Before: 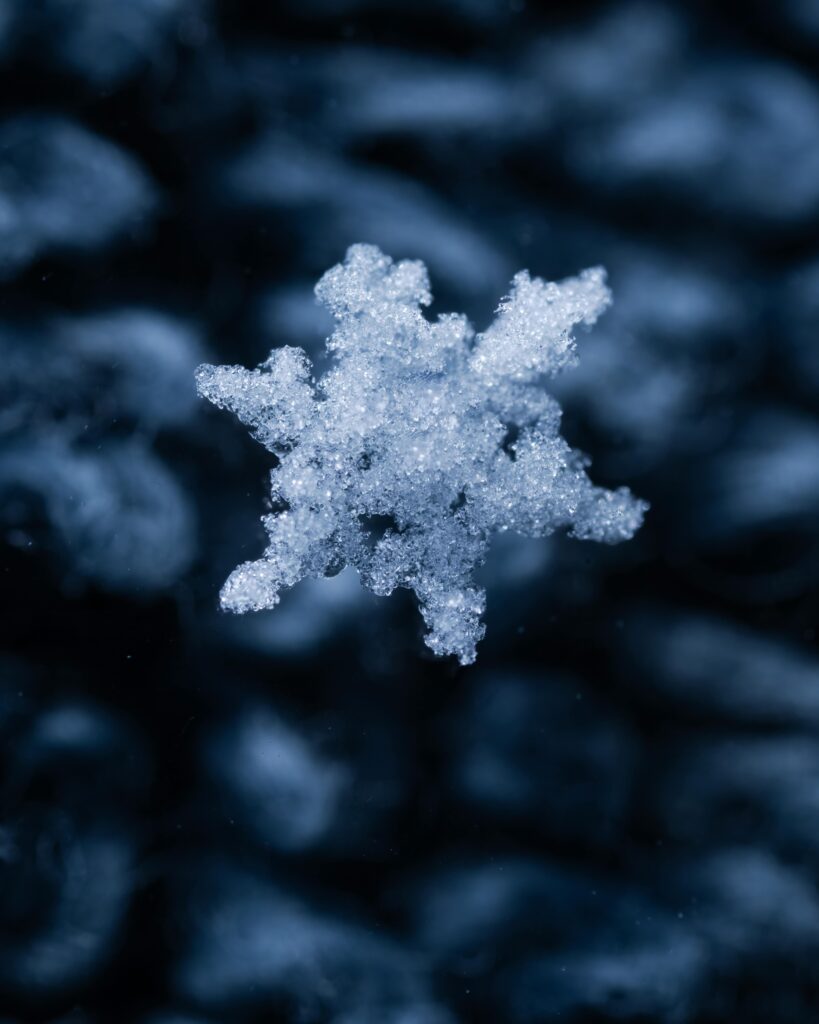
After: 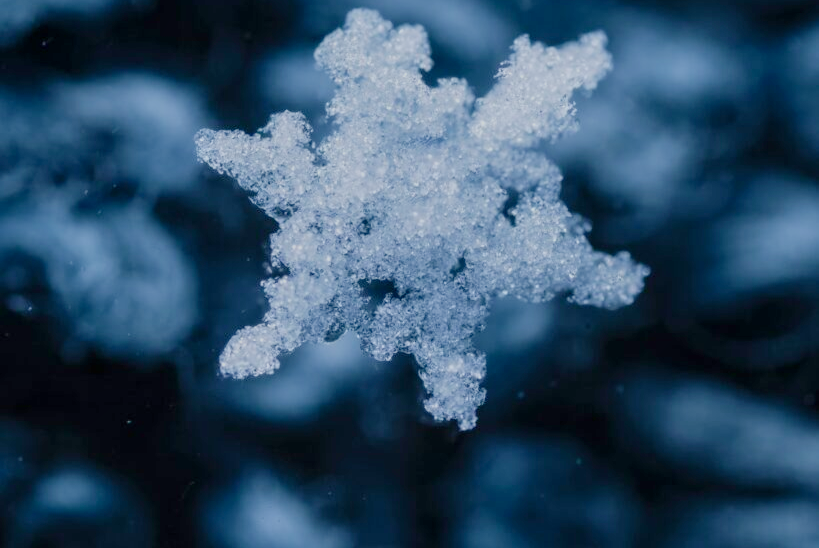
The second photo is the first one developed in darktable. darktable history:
crop and rotate: top 23.043%, bottom 23.437%
exposure: black level correction -0.005, exposure 0.622 EV, compensate highlight preservation false
contrast brightness saturation: contrast 0.04, saturation 0.07
filmic rgb: black relative exposure -7 EV, white relative exposure 6 EV, threshold 3 EV, target black luminance 0%, hardness 2.73, latitude 61.22%, contrast 0.691, highlights saturation mix 10%, shadows ↔ highlights balance -0.073%, preserve chrominance no, color science v4 (2020), iterations of high-quality reconstruction 10, contrast in shadows soft, contrast in highlights soft, enable highlight reconstruction true
local contrast: on, module defaults
velvia: on, module defaults
